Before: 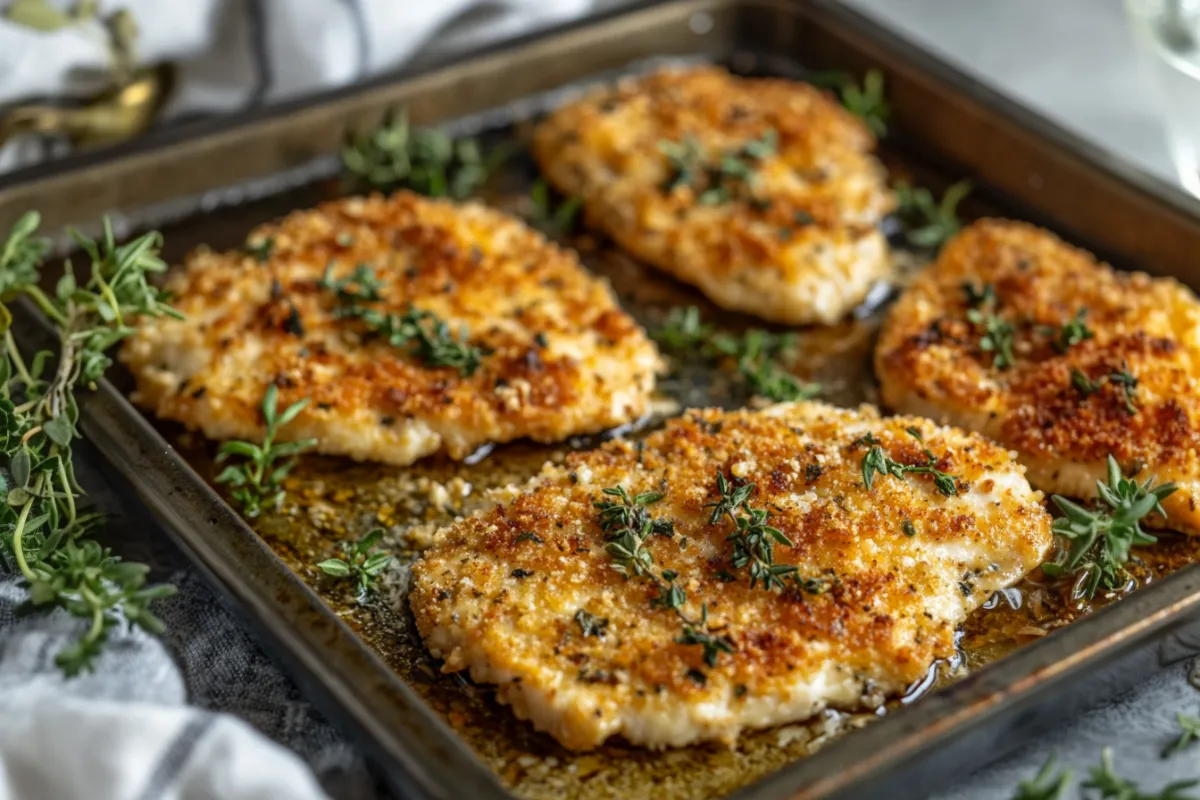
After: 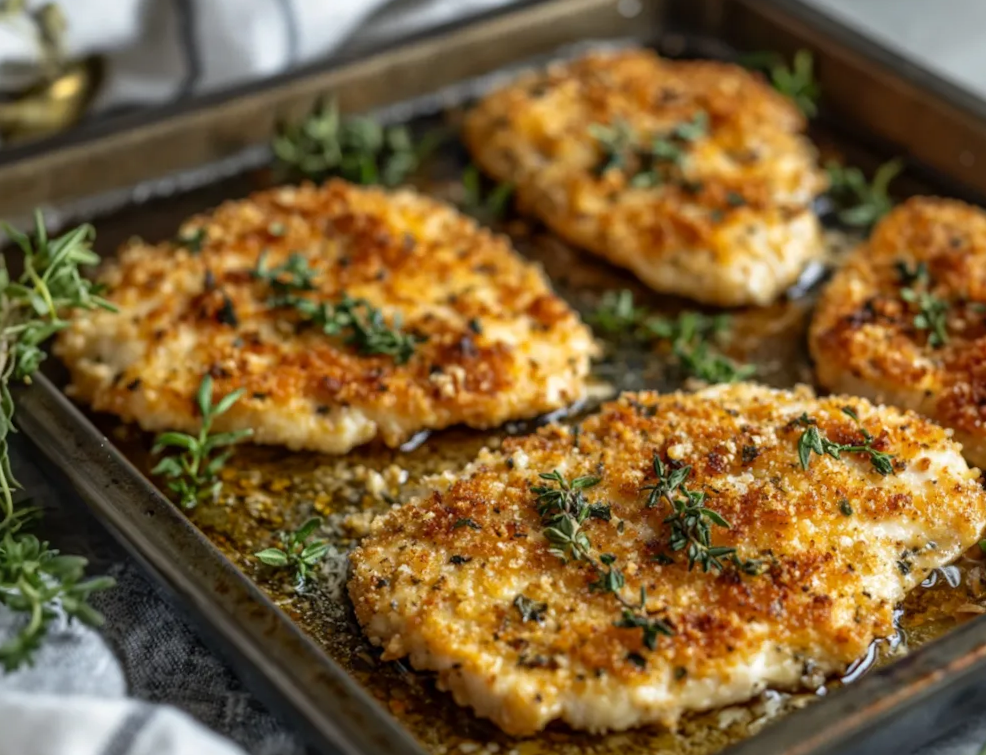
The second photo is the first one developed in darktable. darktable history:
tone equalizer: on, module defaults
crop and rotate: angle 1°, left 4.281%, top 0.642%, right 11.383%, bottom 2.486%
